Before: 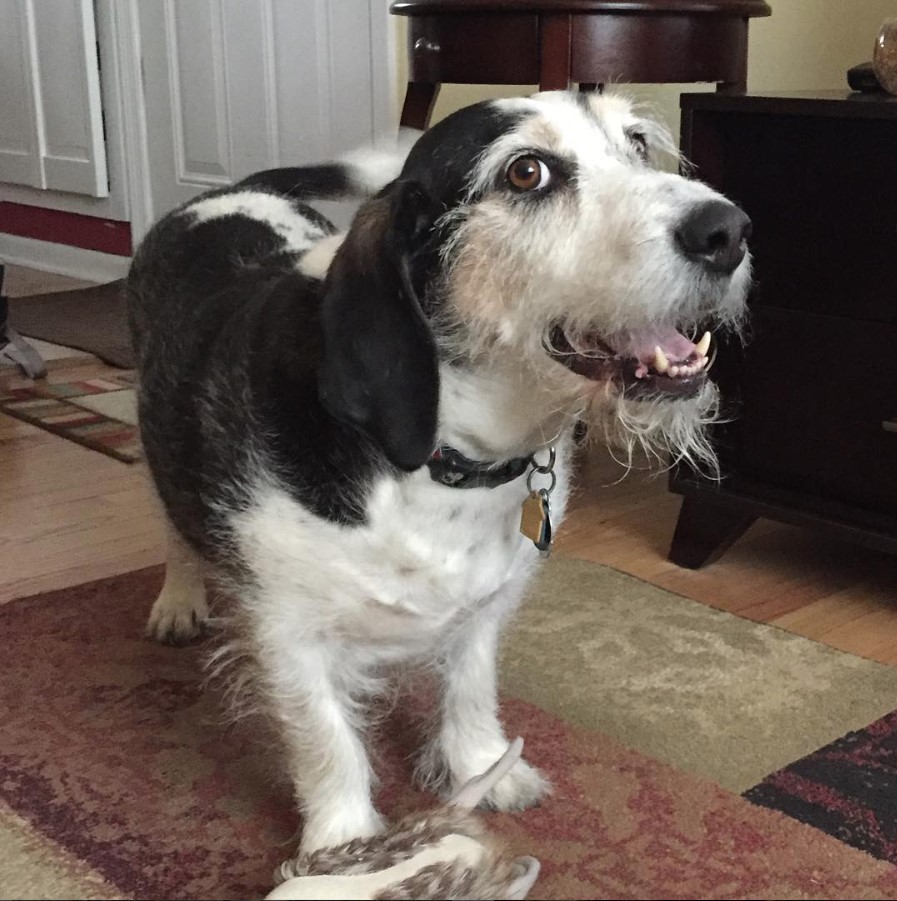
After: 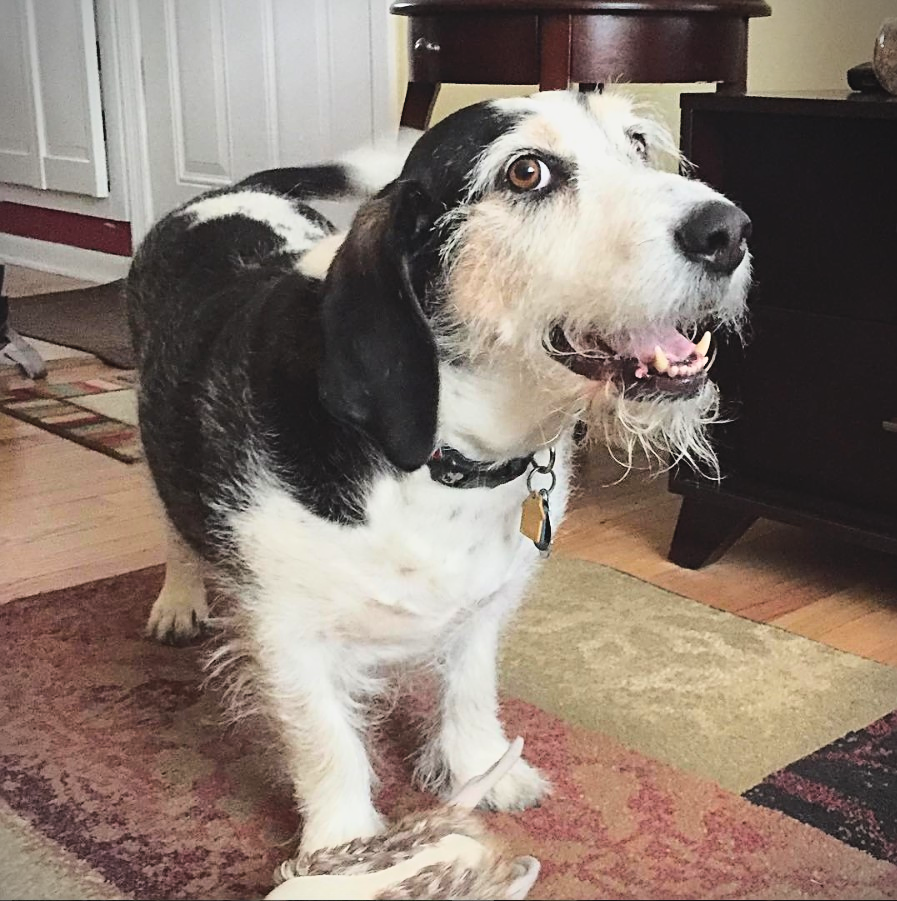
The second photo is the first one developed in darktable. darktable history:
vignetting: fall-off start 99.22%, brightness -0.575
contrast brightness saturation: contrast -0.093, brightness 0.046, saturation 0.081
base curve: curves: ch0 [(0, 0) (0.028, 0.03) (0.121, 0.232) (0.46, 0.748) (0.859, 0.968) (1, 1)]
sharpen: on, module defaults
